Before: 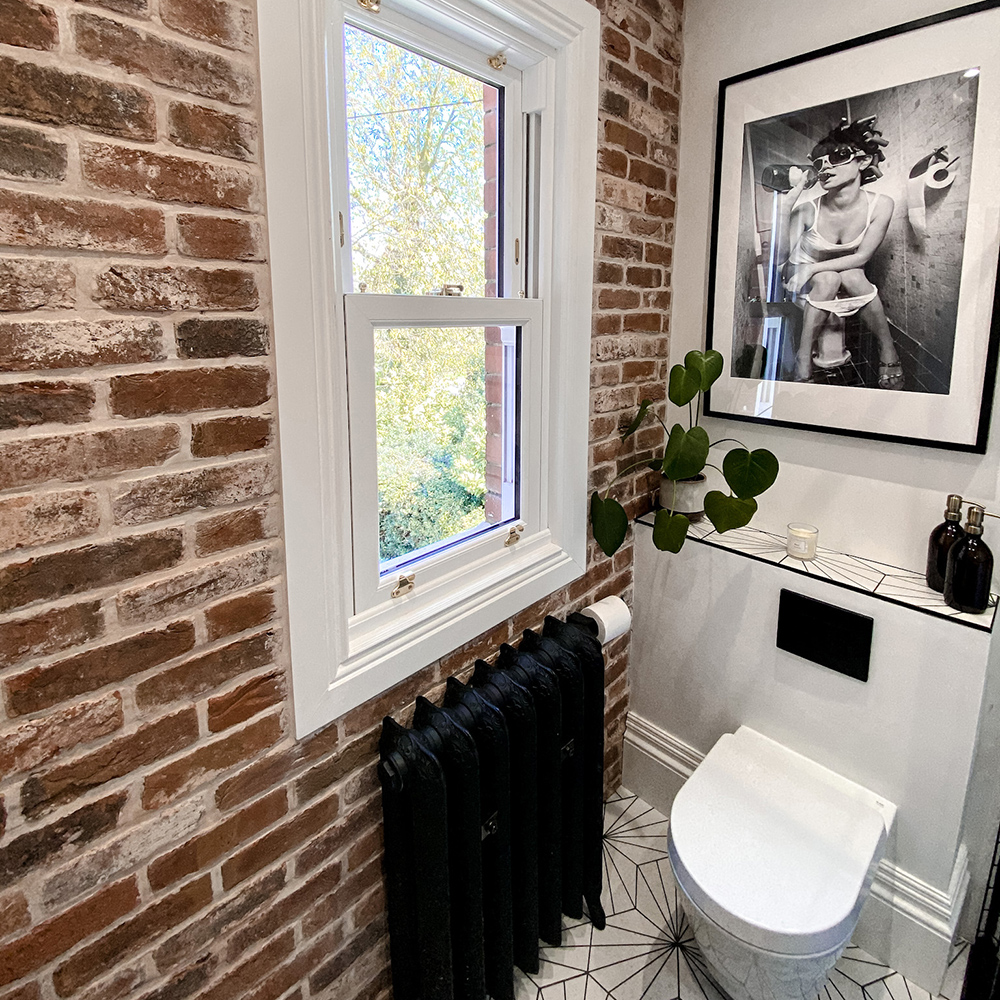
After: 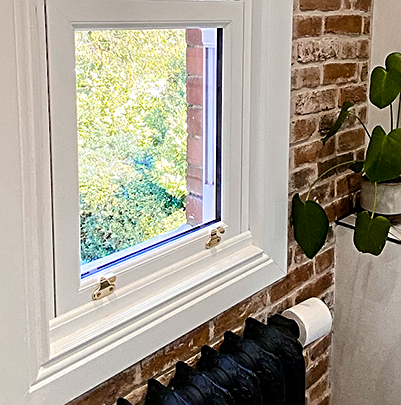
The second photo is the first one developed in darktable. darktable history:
crop: left 29.955%, top 29.864%, right 29.88%, bottom 29.626%
sharpen: amount 0.542
color balance rgb: linear chroma grading › global chroma 25.639%, perceptual saturation grading › global saturation 0.202%, perceptual saturation grading › mid-tones 11.468%, global vibrance 20%
